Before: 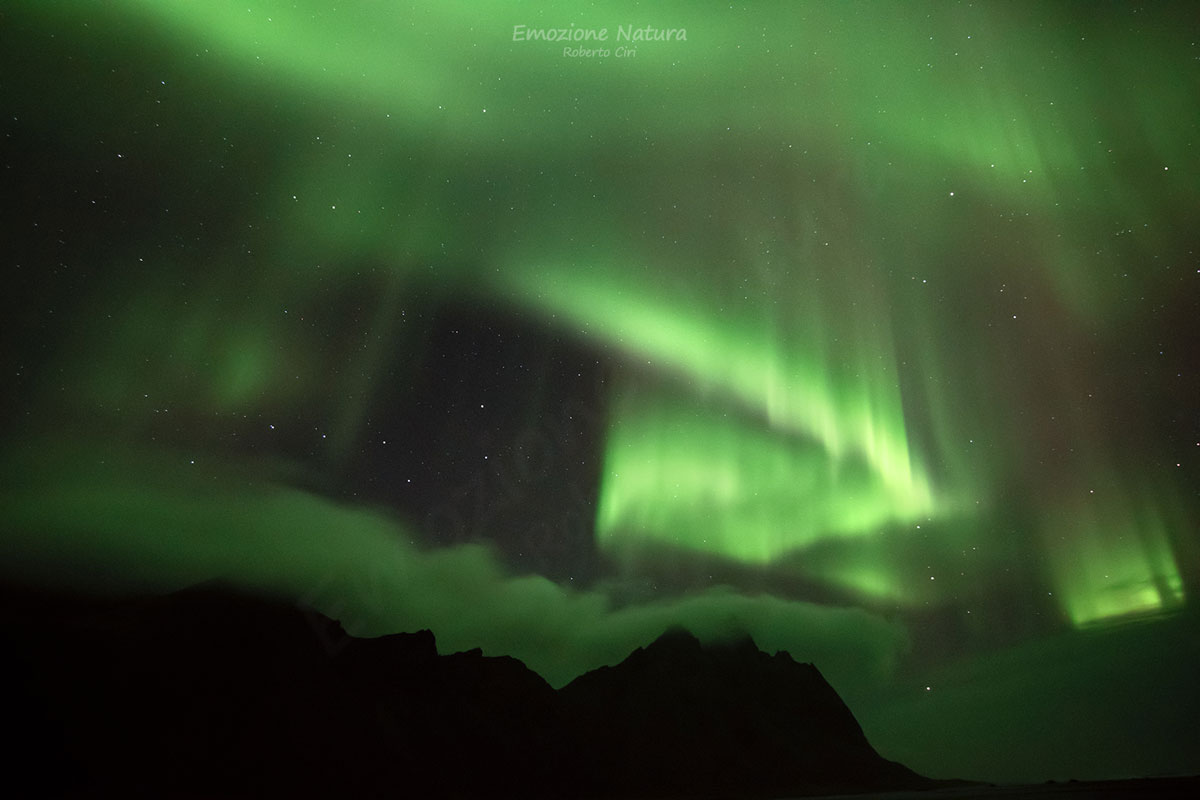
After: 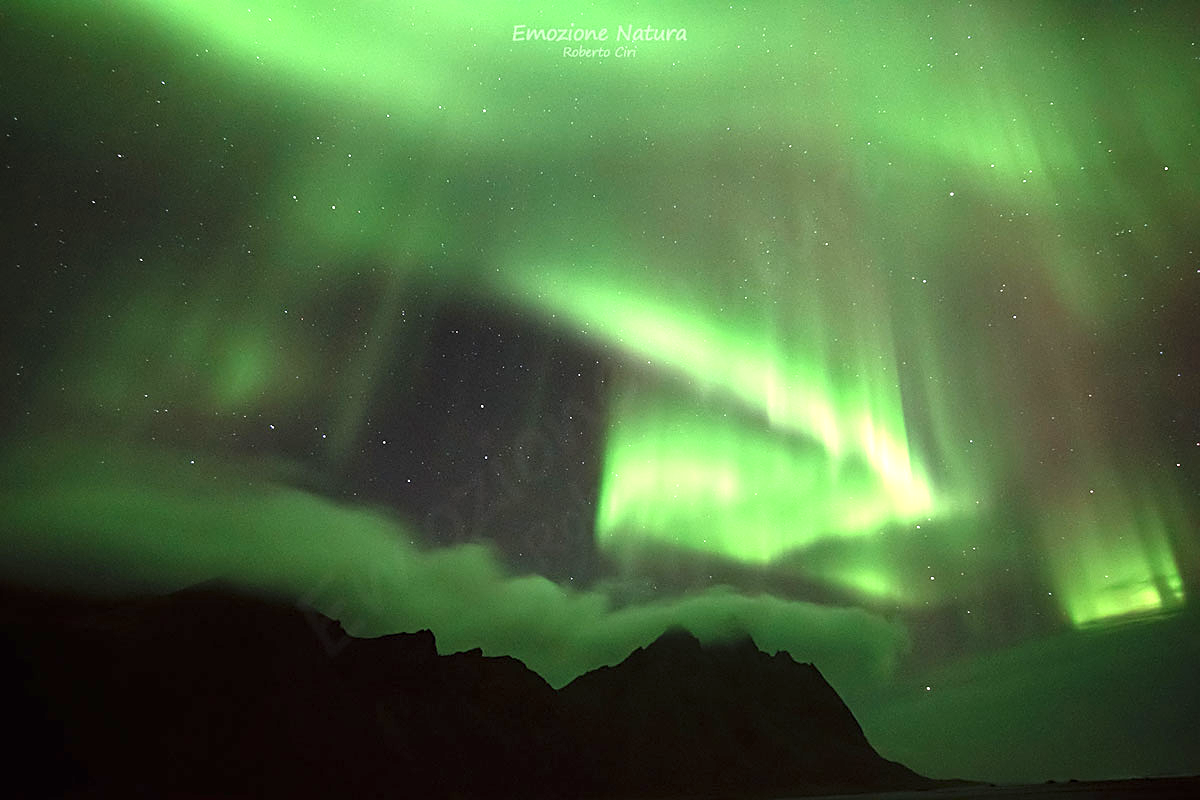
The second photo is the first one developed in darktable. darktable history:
sharpen: on, module defaults
exposure: black level correction 0, exposure 1.099 EV, compensate exposure bias true, compensate highlight preservation false
